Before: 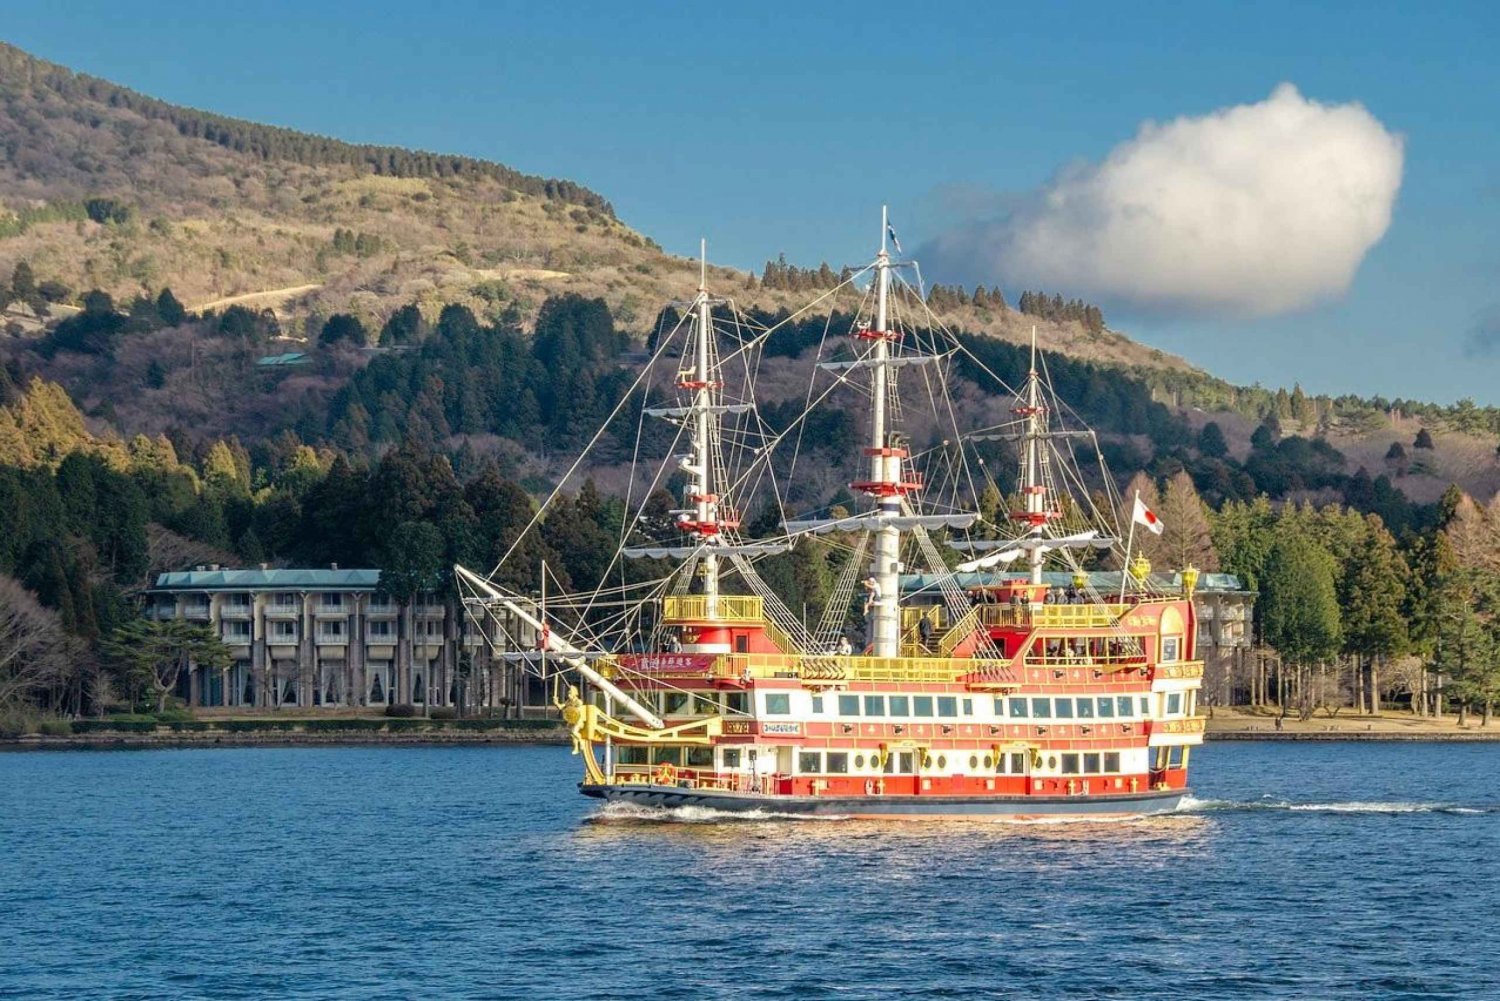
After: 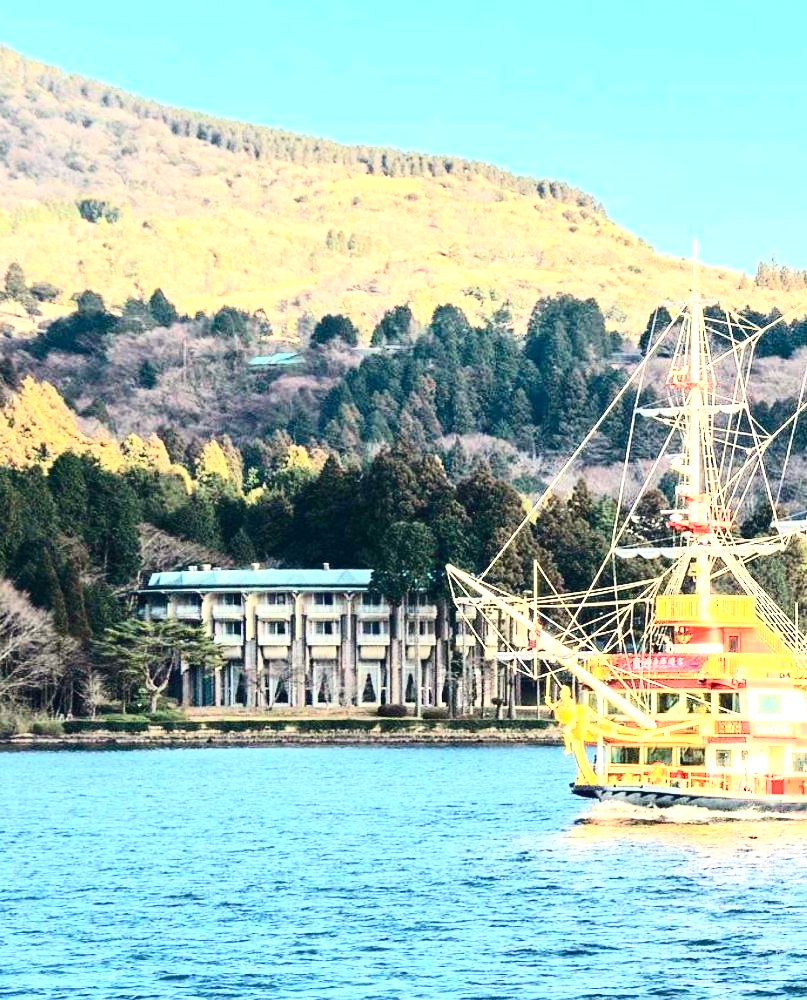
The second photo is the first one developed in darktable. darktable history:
exposure: black level correction 0, exposure 1.675 EV, compensate exposure bias true, compensate highlight preservation false
crop: left 0.587%, right 45.588%, bottom 0.086%
contrast brightness saturation: contrast 0.39, brightness 0.1
white balance: red 1.029, blue 0.92
